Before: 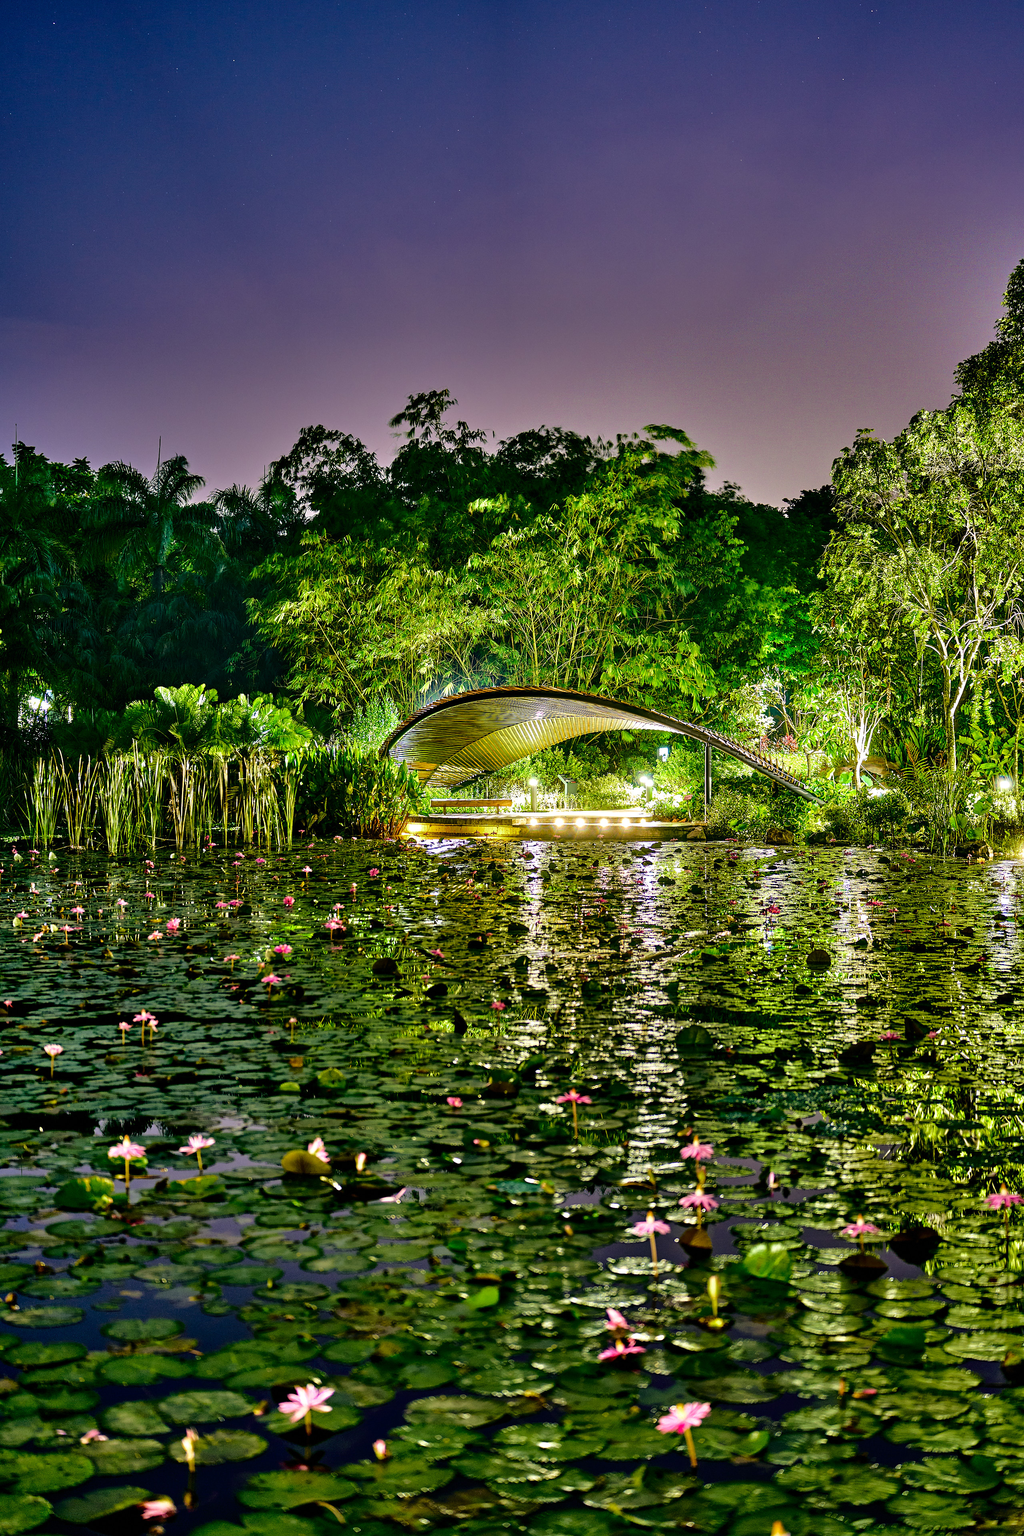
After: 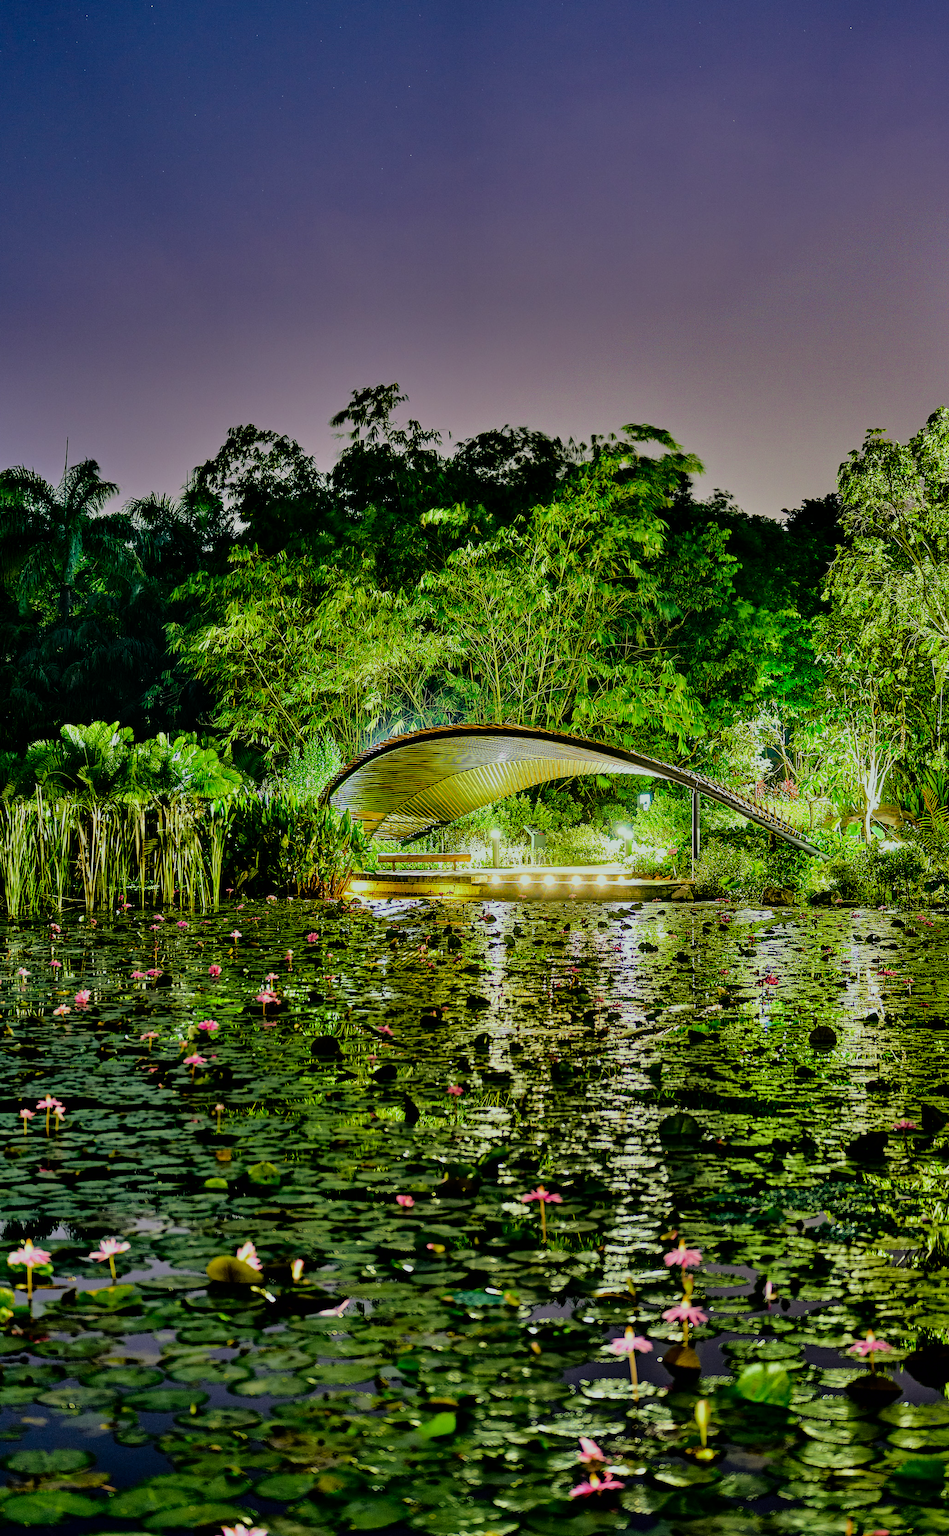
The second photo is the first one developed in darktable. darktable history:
crop: left 9.933%, top 3.617%, right 9.173%, bottom 9.179%
filmic rgb: black relative exposure -7.43 EV, white relative exposure 4.82 EV, hardness 3.4, color science v6 (2022)
color correction: highlights a* -7.66, highlights b* 3.13
